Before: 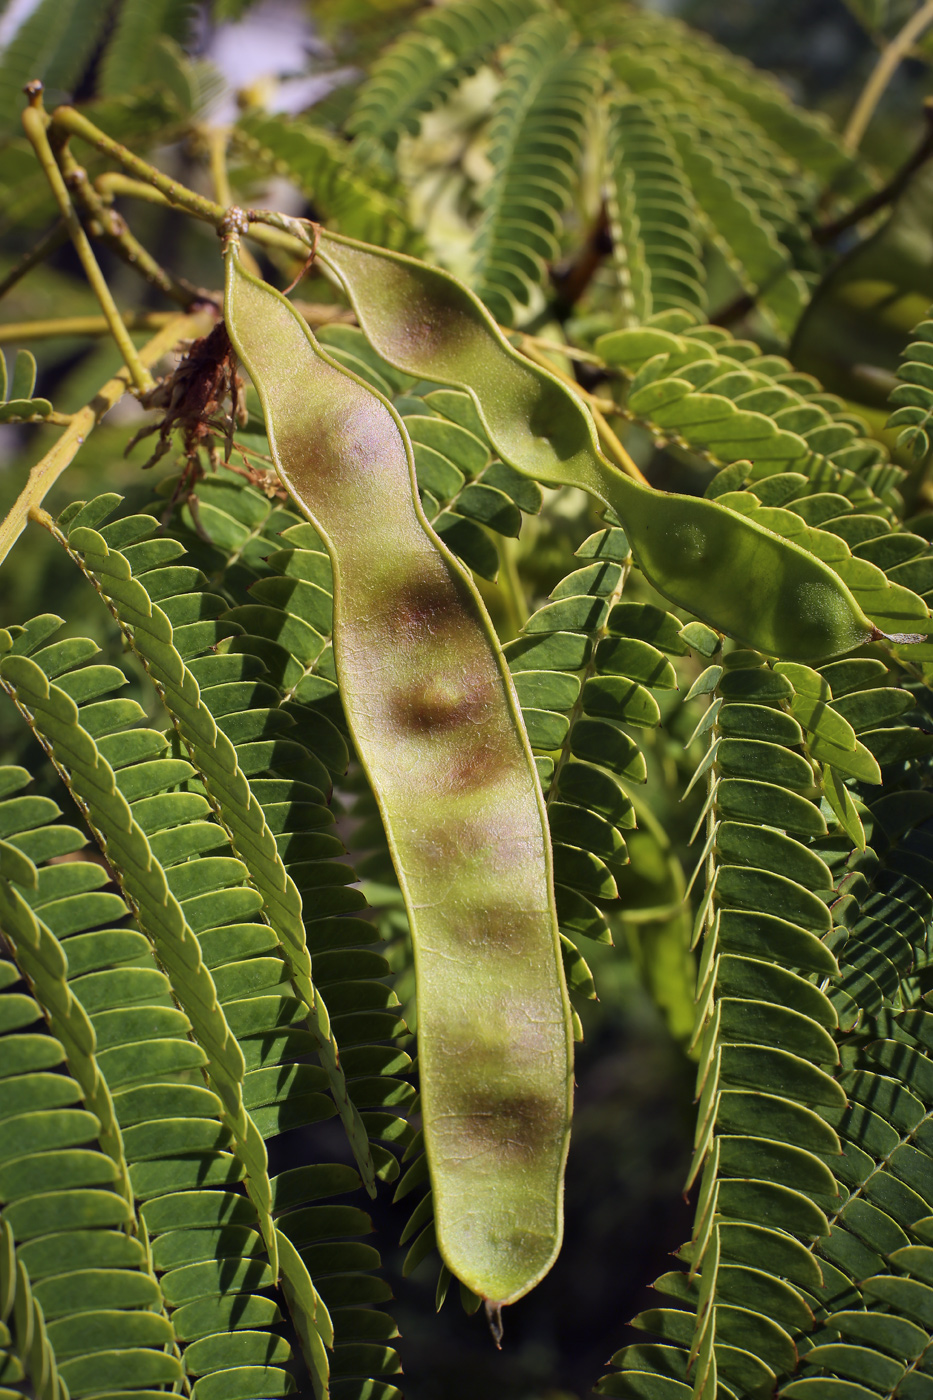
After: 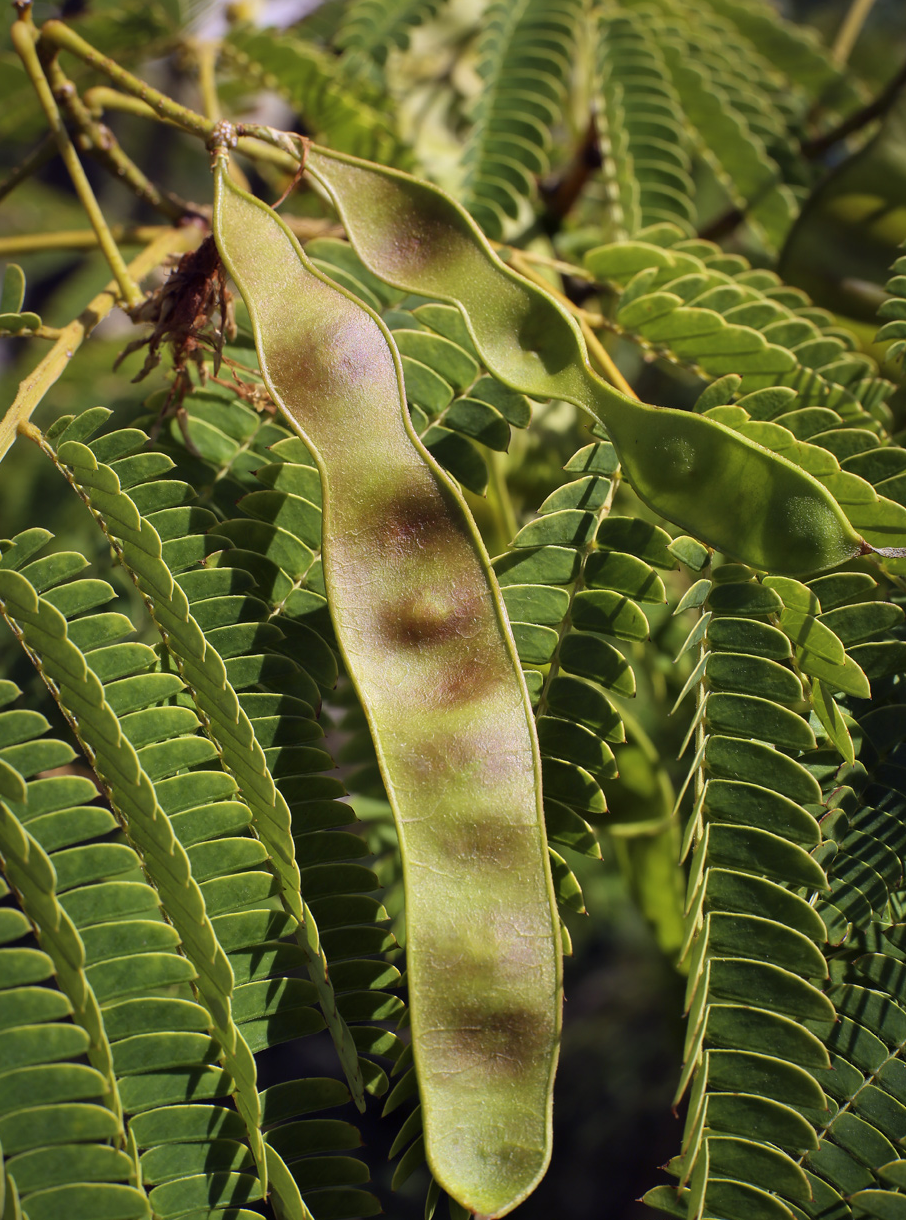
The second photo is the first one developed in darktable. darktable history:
crop: left 1.235%, top 6.19%, right 1.628%, bottom 6.635%
